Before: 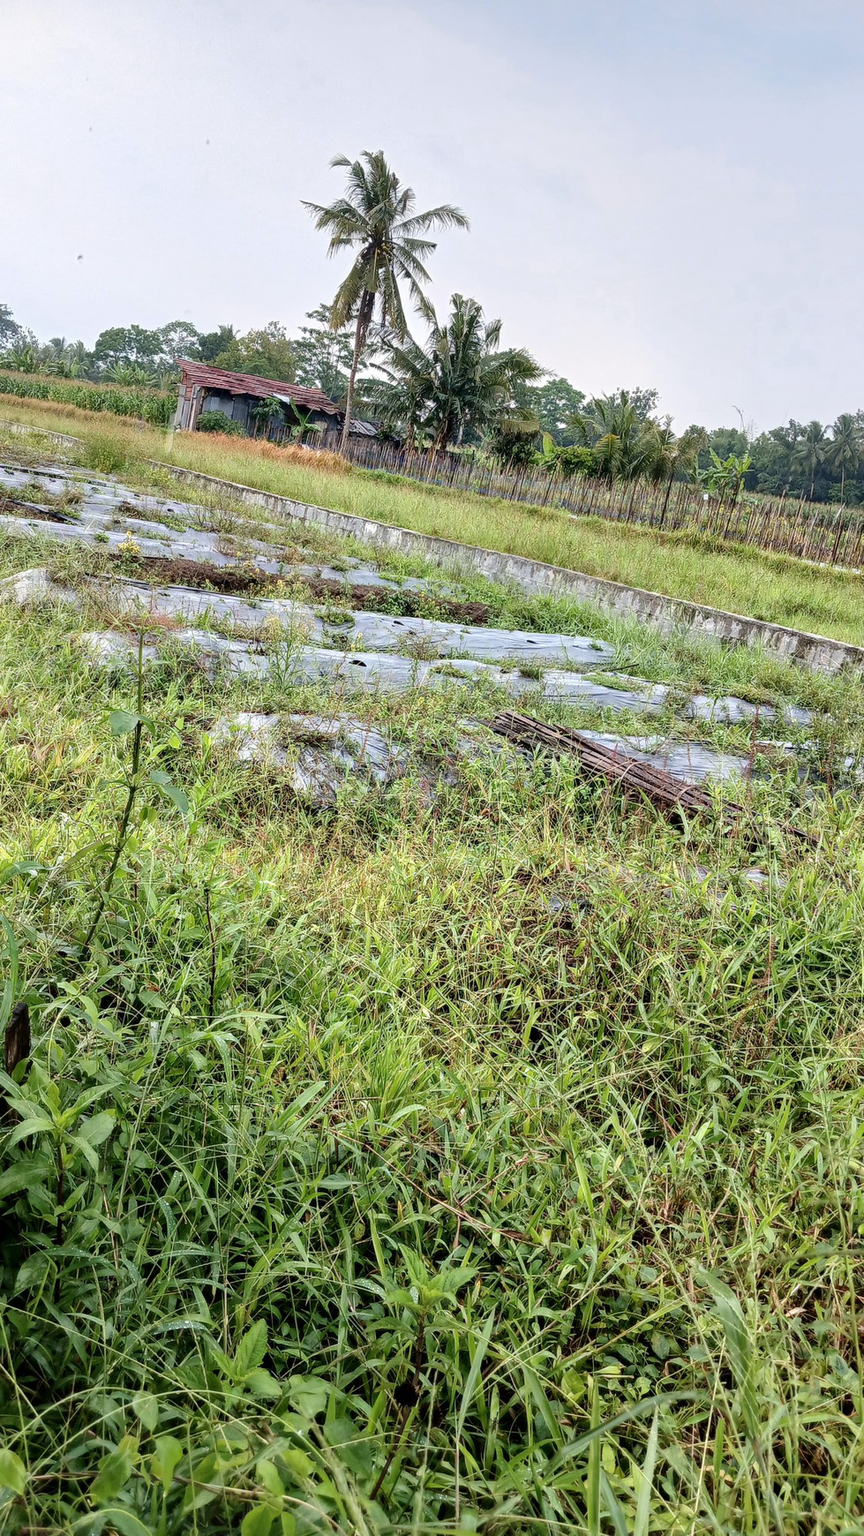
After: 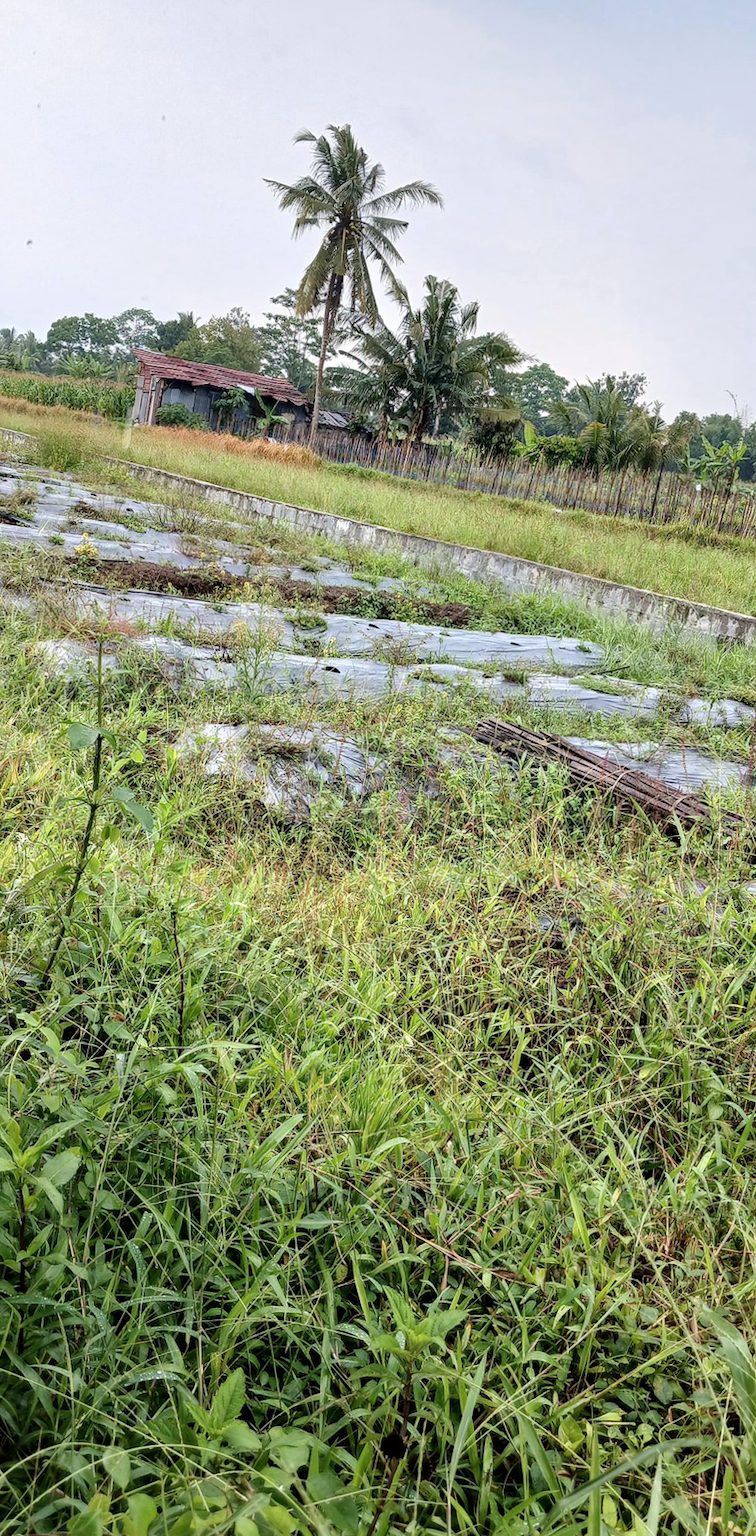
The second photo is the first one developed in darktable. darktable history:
crop and rotate: angle 0.824°, left 4.168%, top 1.039%, right 11.394%, bottom 2.454%
